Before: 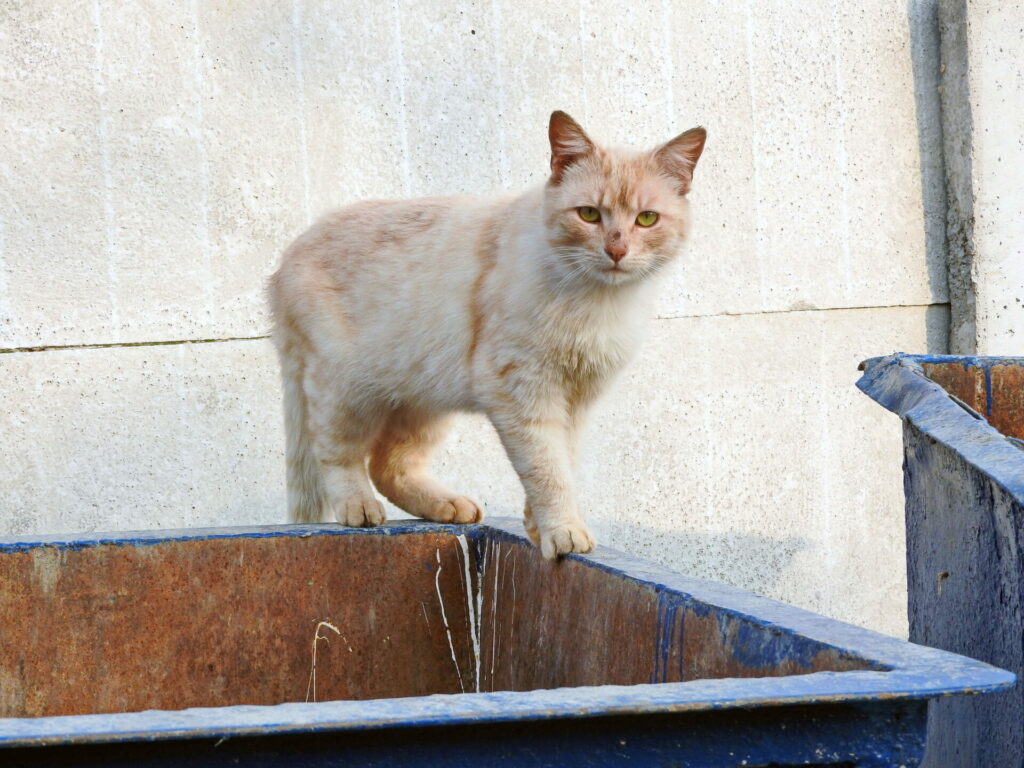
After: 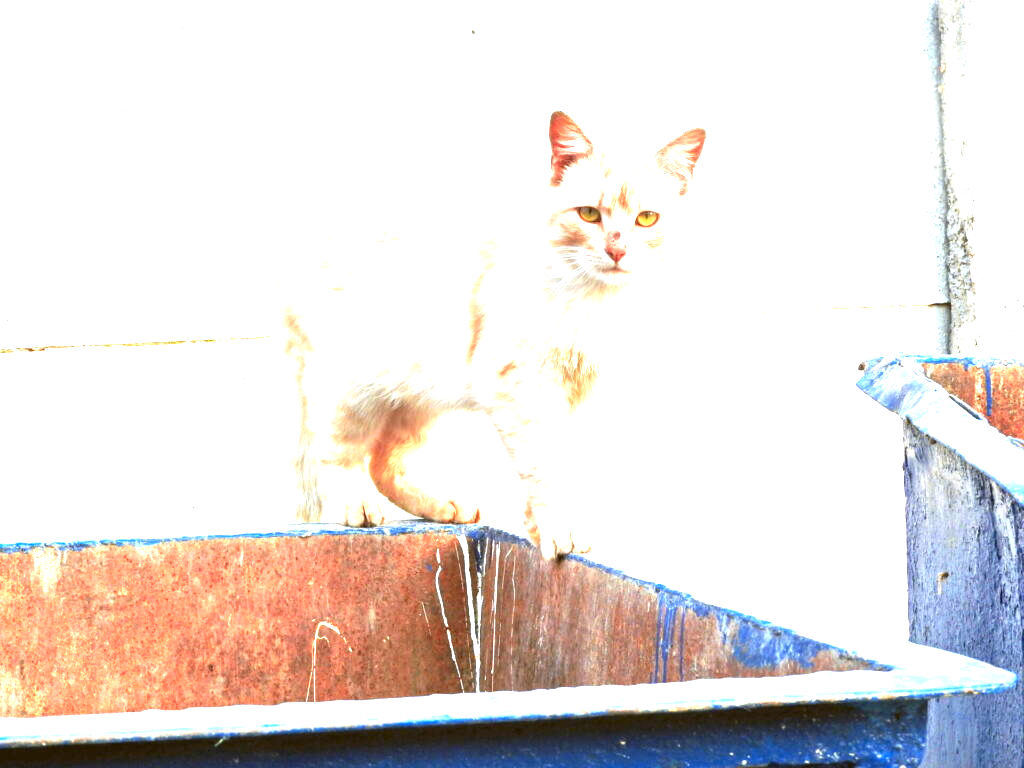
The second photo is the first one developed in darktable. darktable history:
color zones: curves: ch1 [(0.309, 0.524) (0.41, 0.329) (0.508, 0.509)]; ch2 [(0.25, 0.457) (0.75, 0.5)]
exposure: exposure 2.25 EV, compensate highlight preservation false
